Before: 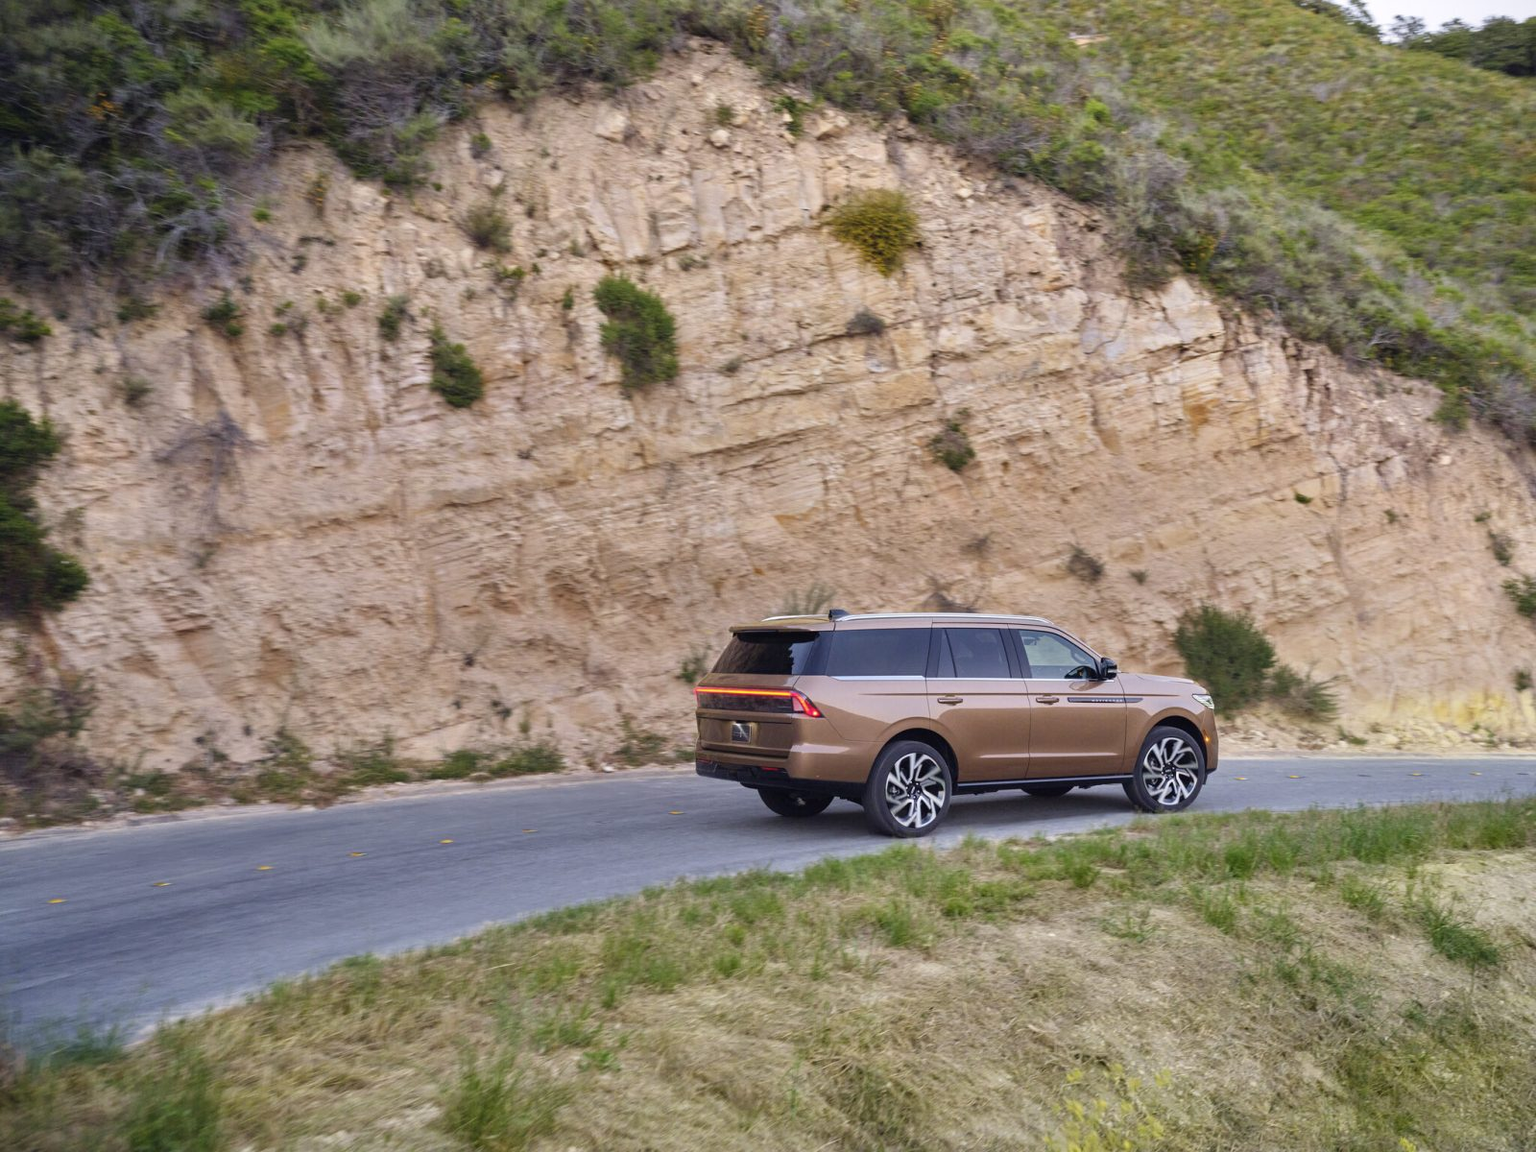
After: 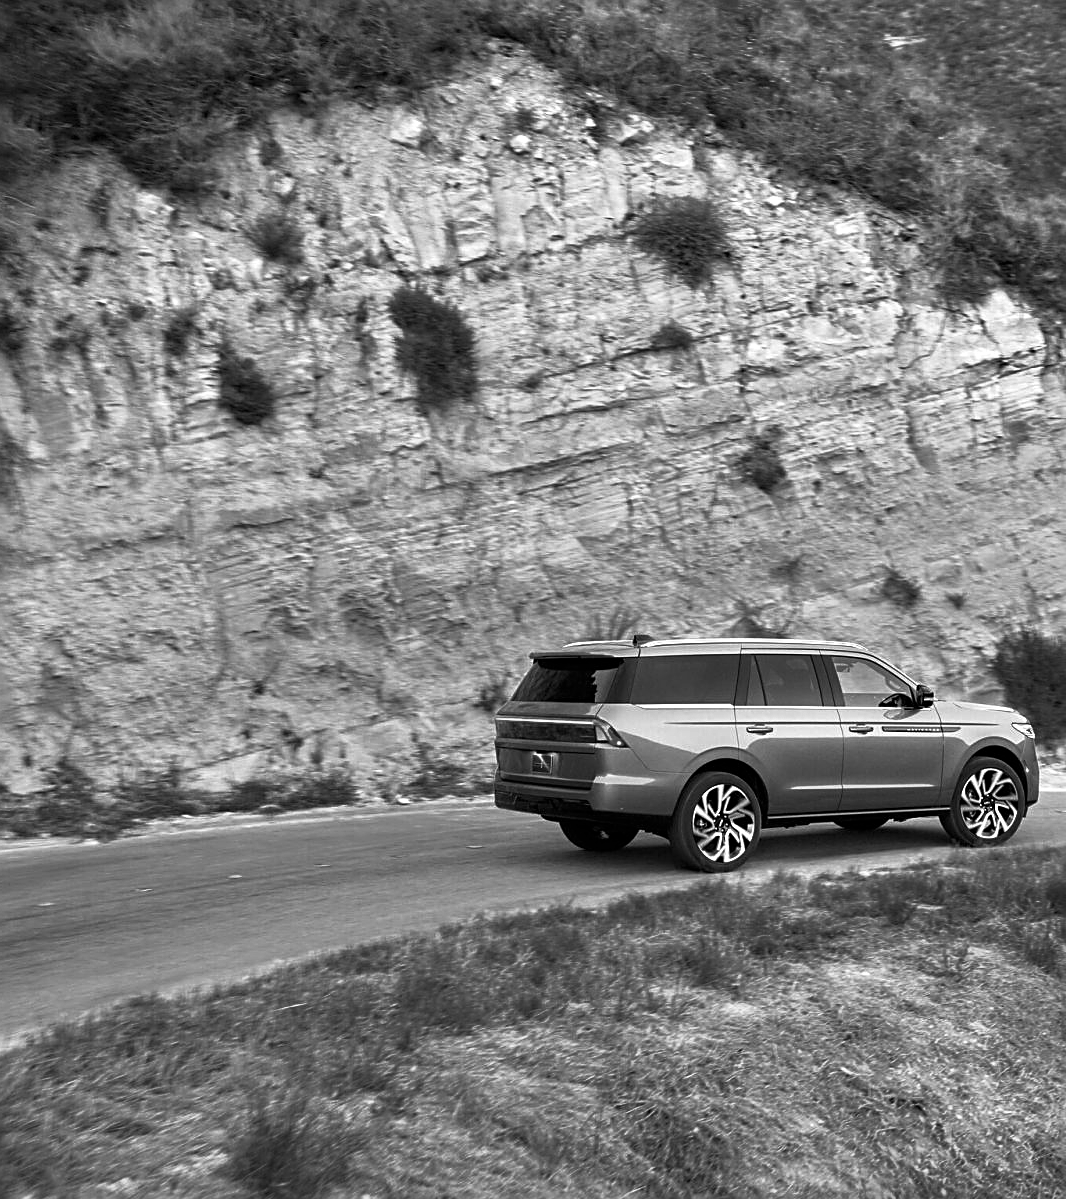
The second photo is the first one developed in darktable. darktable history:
monochrome: a 0, b 0, size 0.5, highlights 0.57
crop and rotate: left 14.385%, right 18.948%
color correction: highlights a* 1.83, highlights b* 34.02, shadows a* -36.68, shadows b* -5.48
sharpen: on, module defaults
color balance rgb: shadows lift › luminance -7.7%, shadows lift › chroma 2.13%, shadows lift › hue 165.27°, power › luminance -7.77%, power › chroma 1.1%, power › hue 215.88°, highlights gain › luminance 15.15%, highlights gain › chroma 7%, highlights gain › hue 125.57°, global offset › luminance -0.33%, global offset › chroma 0.11%, global offset › hue 165.27°, perceptual saturation grading › global saturation 24.42%, perceptual saturation grading › highlights -24.42%, perceptual saturation grading › mid-tones 24.42%, perceptual saturation grading › shadows 40%, perceptual brilliance grading › global brilliance -5%, perceptual brilliance grading › highlights 24.42%, perceptual brilliance grading › mid-tones 7%, perceptual brilliance grading › shadows -5%
